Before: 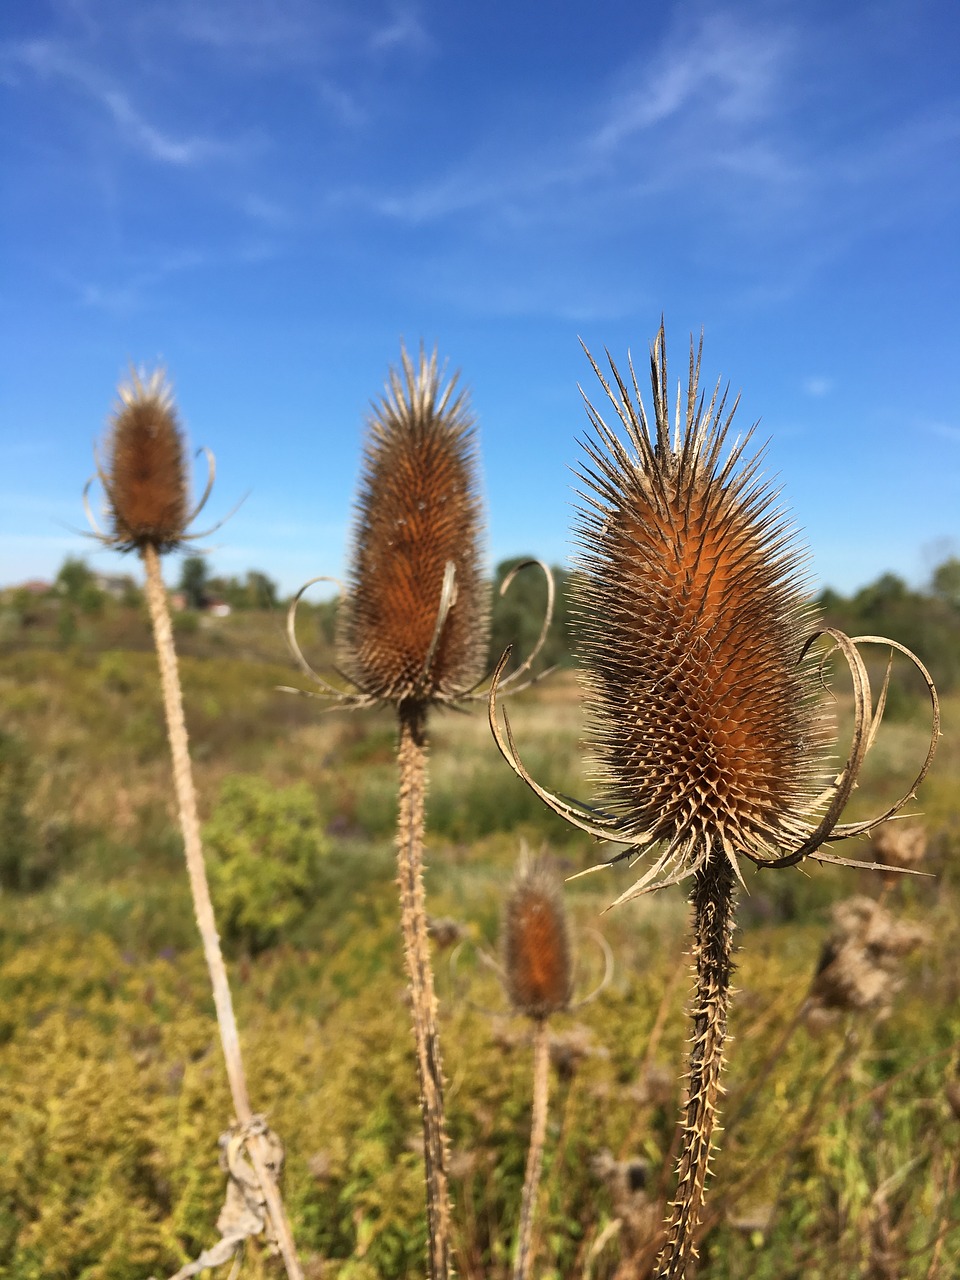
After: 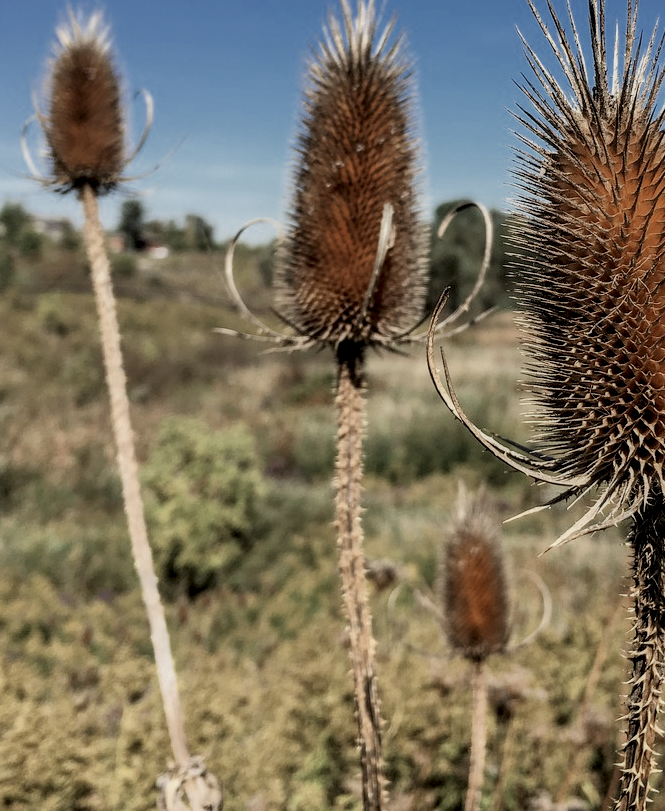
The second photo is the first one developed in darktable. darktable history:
color correction: highlights b* -0.008, saturation 0.812
crop: left 6.5%, top 28.031%, right 24.192%, bottom 8.544%
local contrast: detail 150%
filmic rgb: black relative exposure -7.22 EV, white relative exposure 5.36 EV, hardness 3.02, color science v6 (2022)
color zones: curves: ch0 [(0, 0.5) (0.125, 0.4) (0.25, 0.5) (0.375, 0.4) (0.5, 0.4) (0.625, 0.35) (0.75, 0.35) (0.875, 0.5)]; ch1 [(0, 0.35) (0.125, 0.45) (0.25, 0.35) (0.375, 0.35) (0.5, 0.35) (0.625, 0.35) (0.75, 0.45) (0.875, 0.35)]; ch2 [(0, 0.6) (0.125, 0.5) (0.25, 0.5) (0.375, 0.6) (0.5, 0.6) (0.625, 0.5) (0.75, 0.5) (0.875, 0.5)]
